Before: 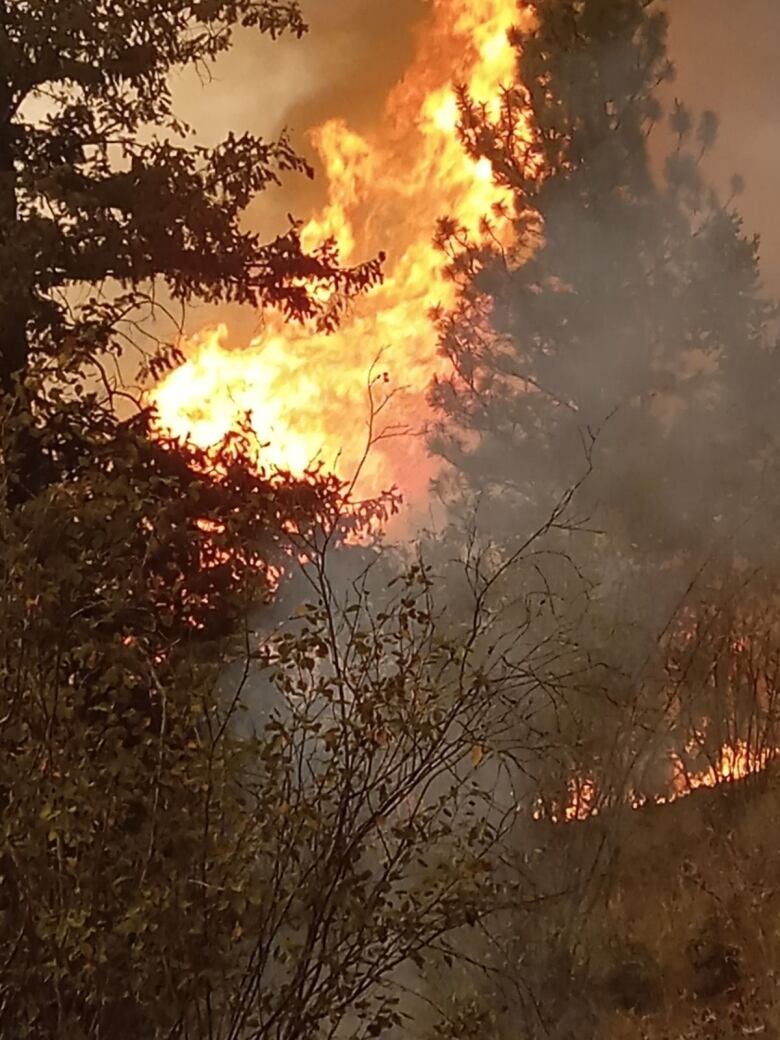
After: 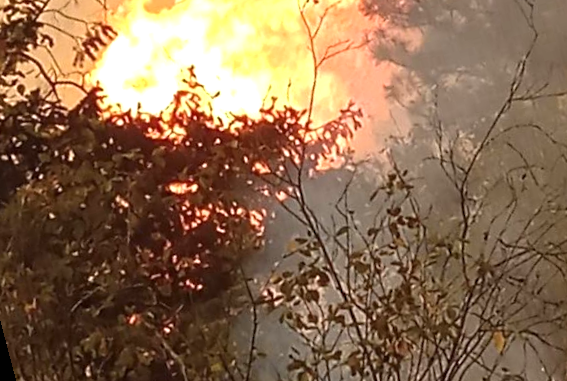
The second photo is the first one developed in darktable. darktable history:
exposure: black level correction 0, exposure 0.68 EV, compensate exposure bias true, compensate highlight preservation false
rotate and perspective: rotation -14.8°, crop left 0.1, crop right 0.903, crop top 0.25, crop bottom 0.748
crop: left 6.488%, top 27.668%, right 24.183%, bottom 8.656%
